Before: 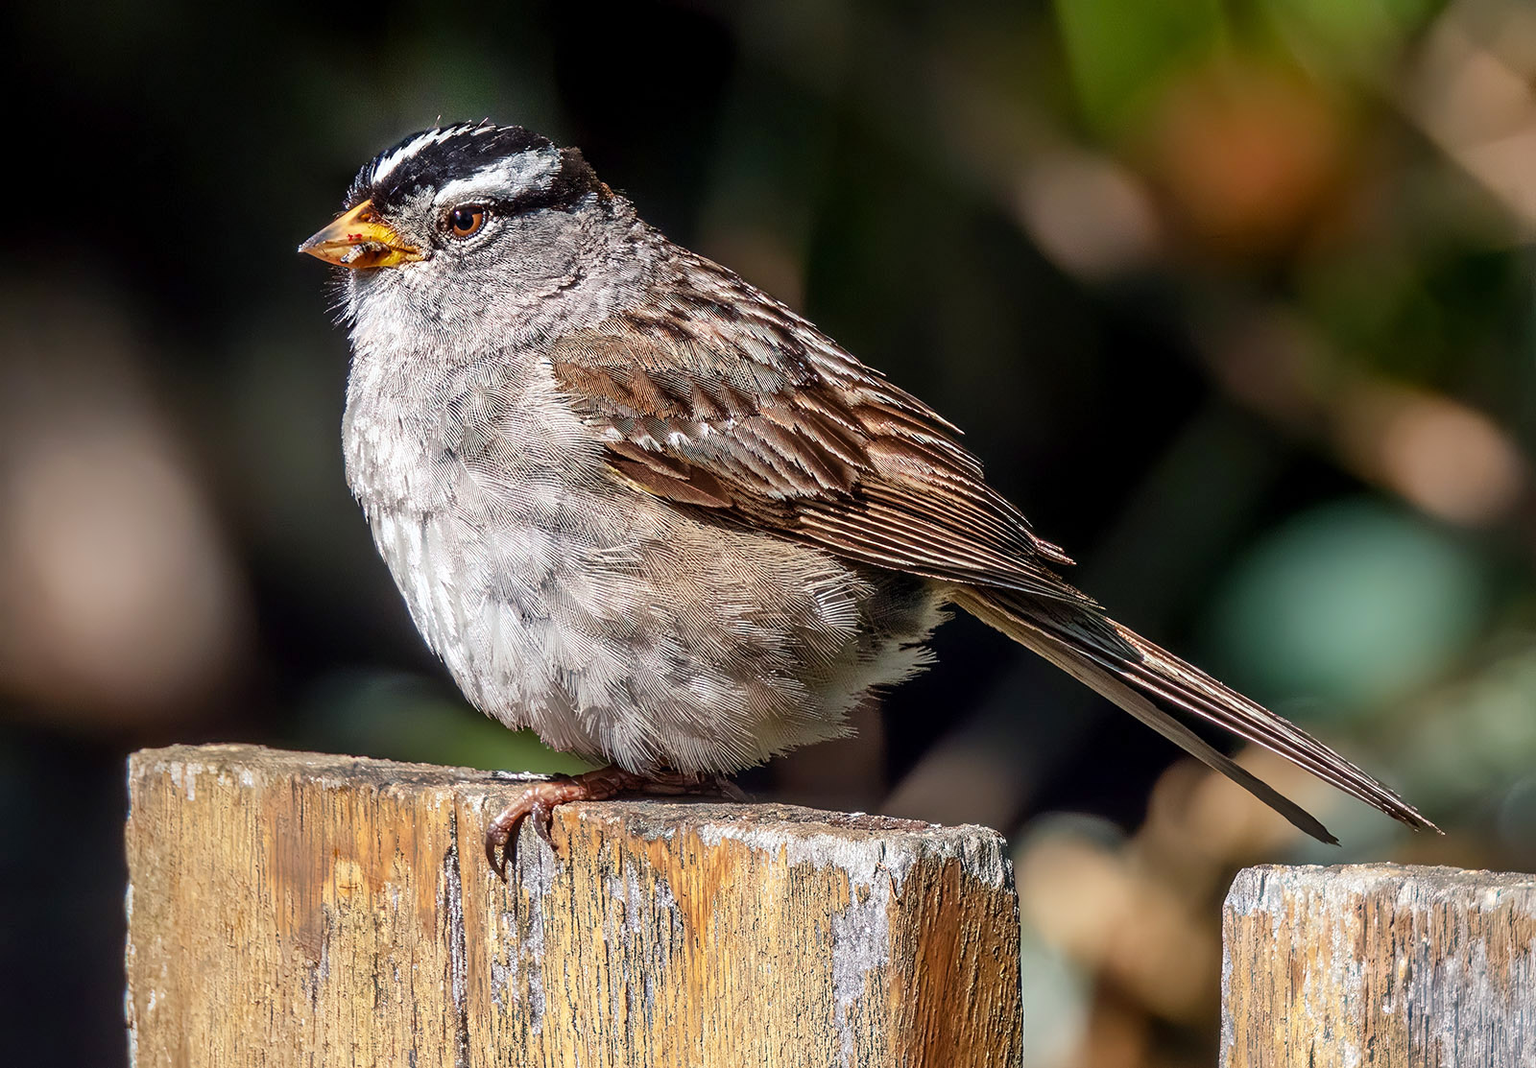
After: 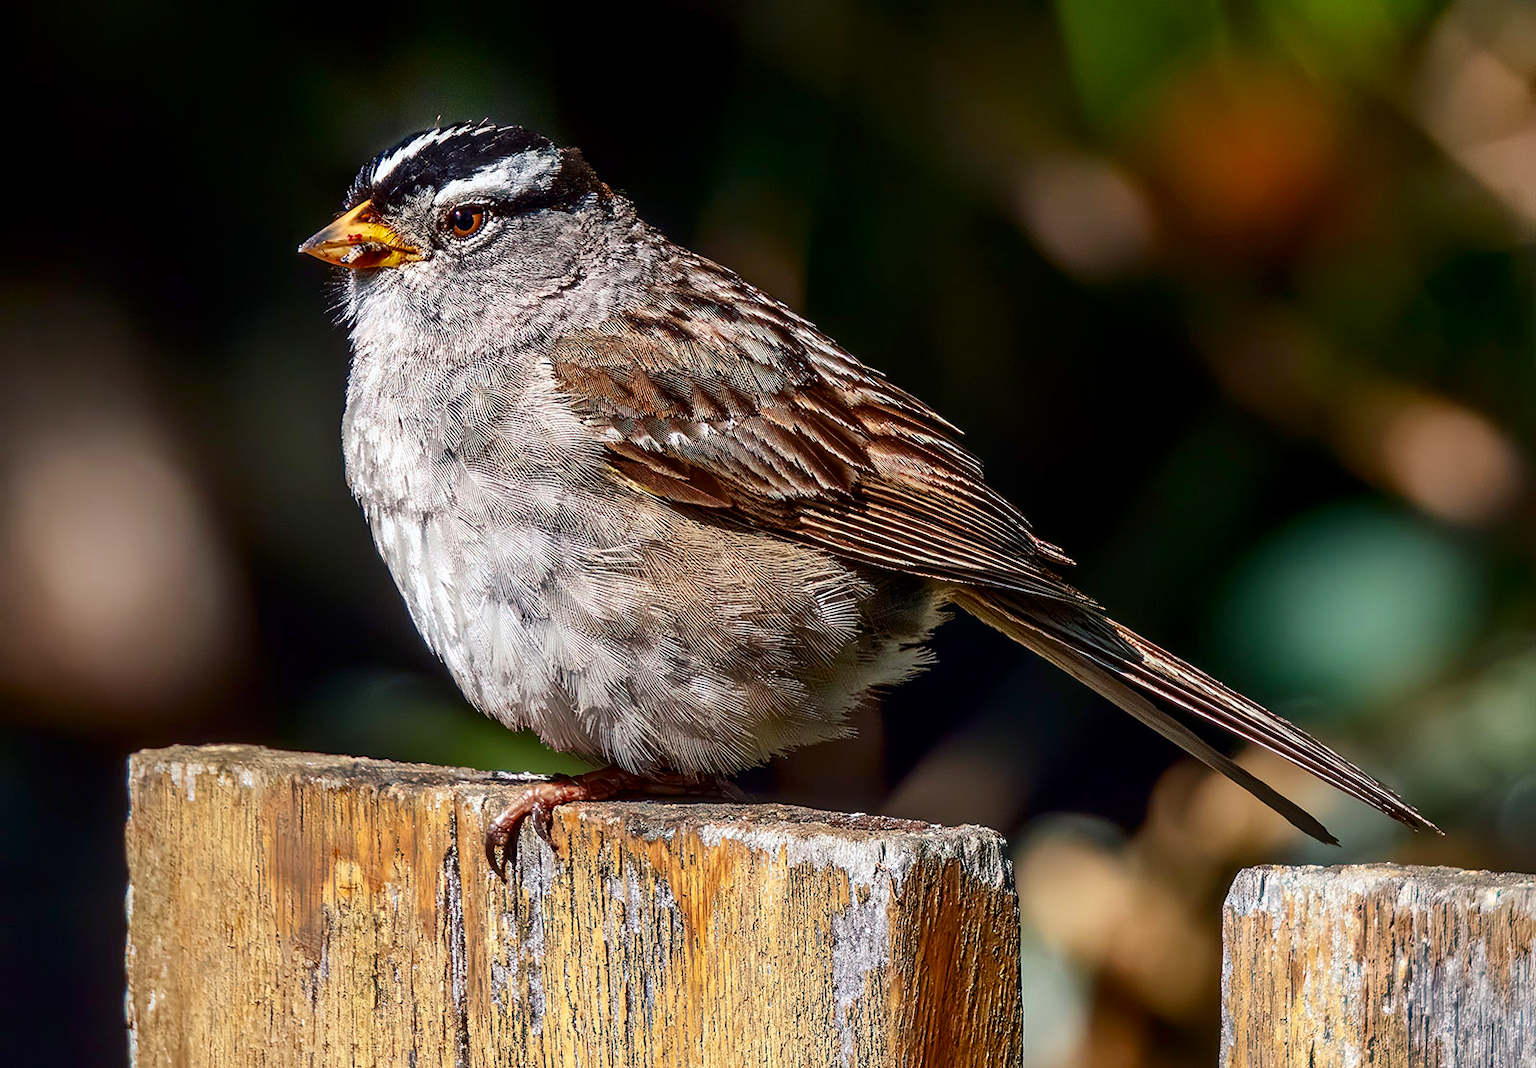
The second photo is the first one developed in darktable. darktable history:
contrast brightness saturation: contrast 0.12, brightness -0.12, saturation 0.2
exposure: black level correction 0, compensate exposure bias true, compensate highlight preservation false
